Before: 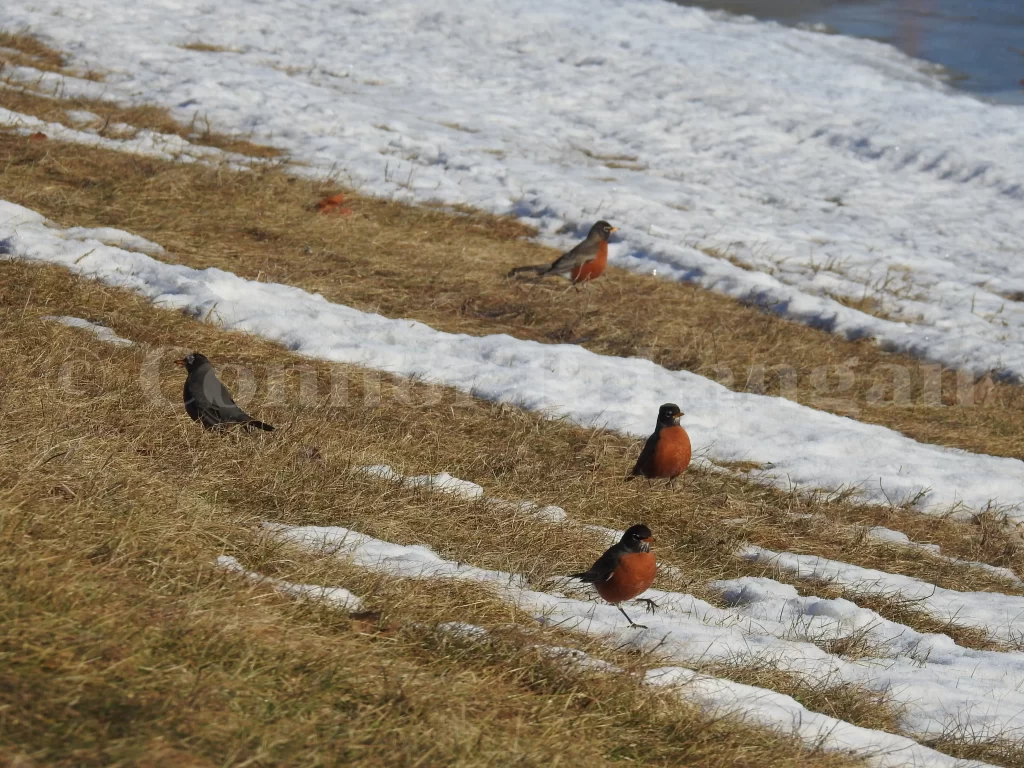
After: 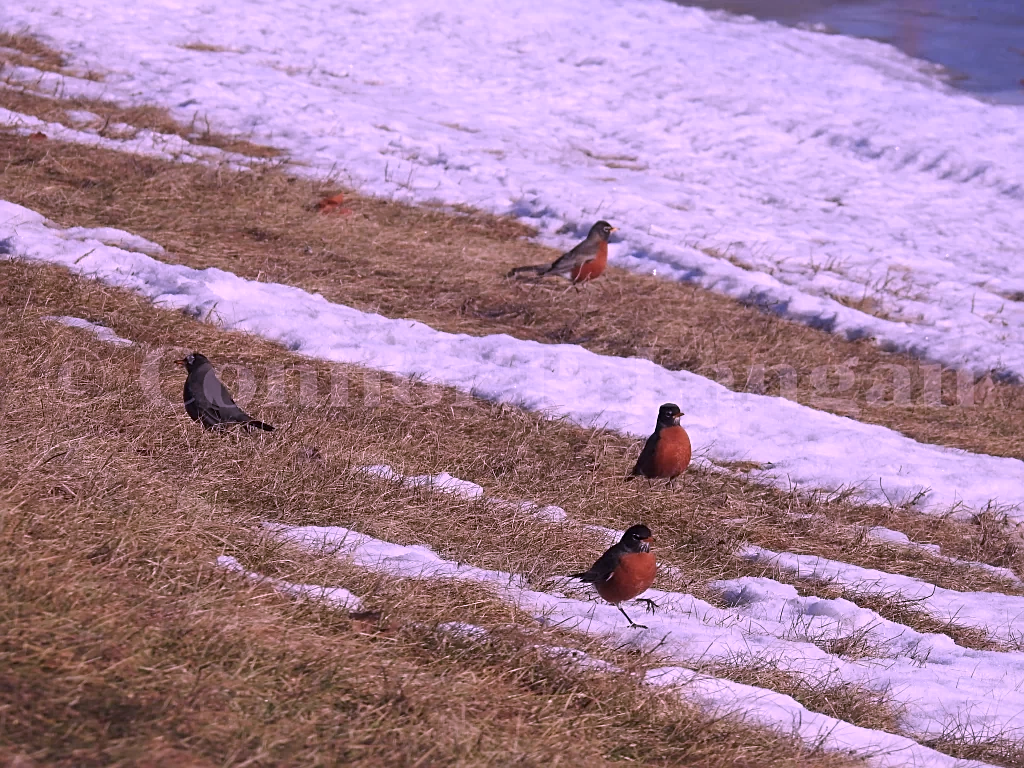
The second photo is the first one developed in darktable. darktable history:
sharpen: on, module defaults
color calibration: output R [1.107, -0.012, -0.003, 0], output B [0, 0, 1.308, 0], x 0.372, y 0.386, temperature 4284.22 K
shadows and highlights: shadows -22.2, highlights 46.99, highlights color adjustment 56.49%, soften with gaussian
